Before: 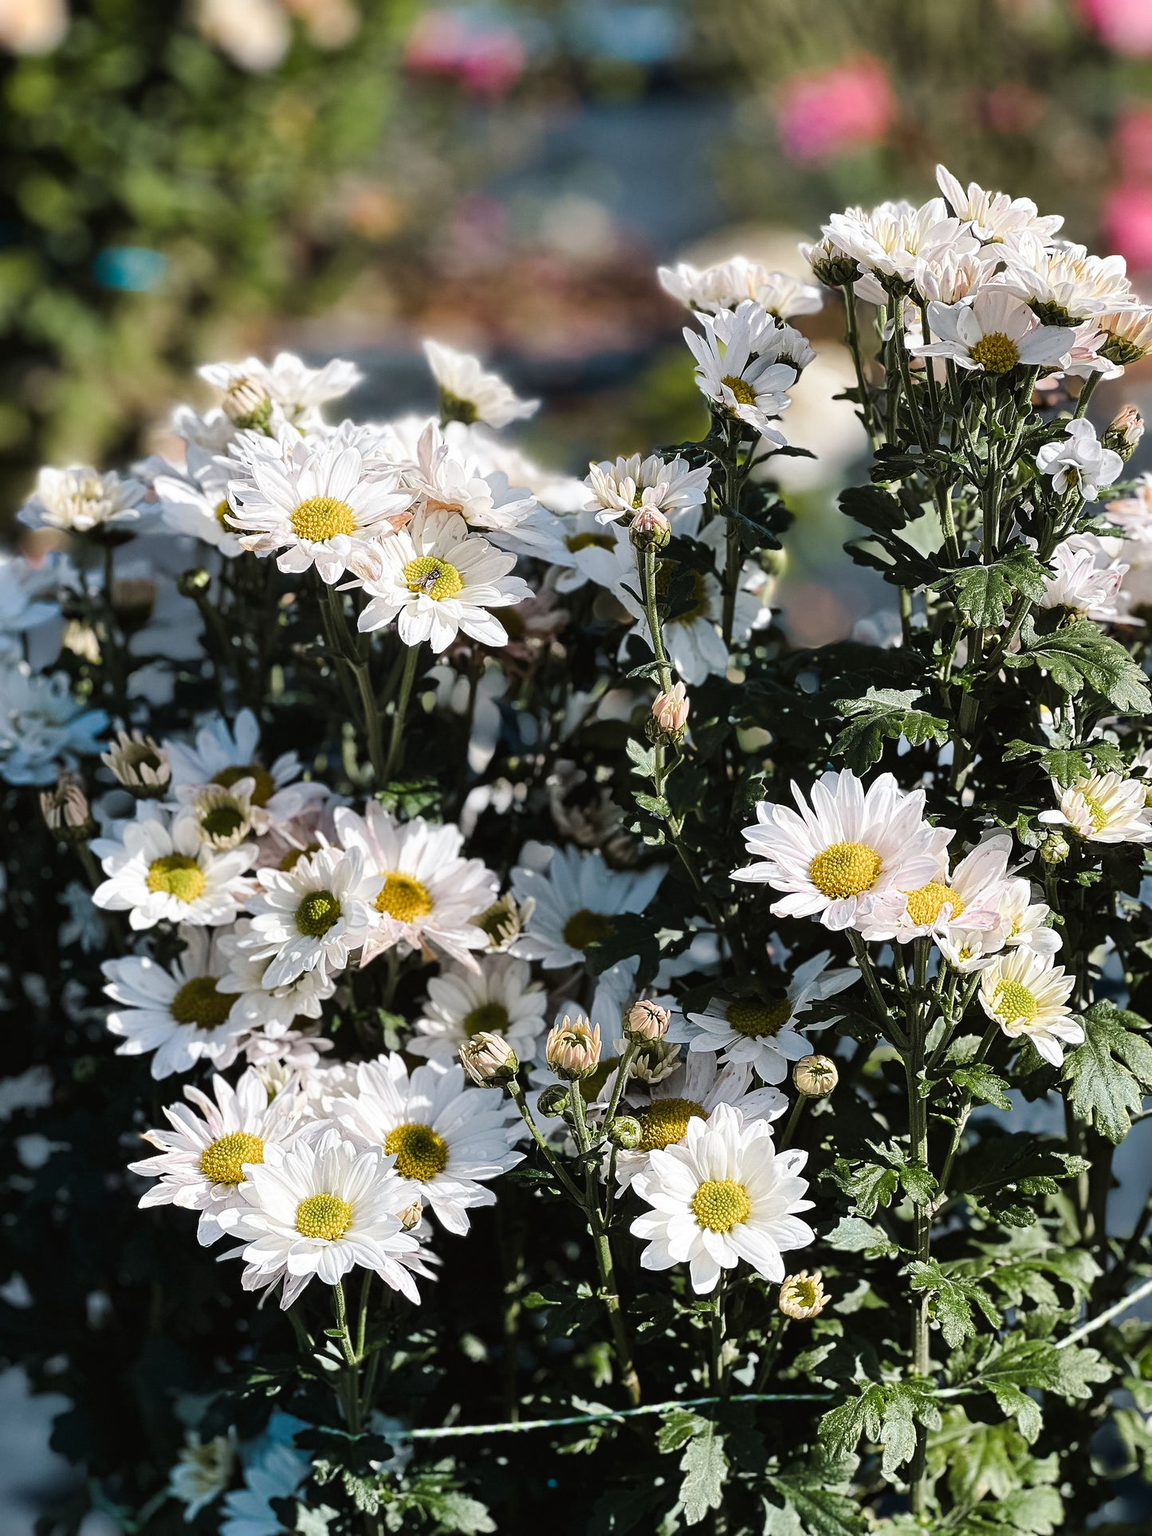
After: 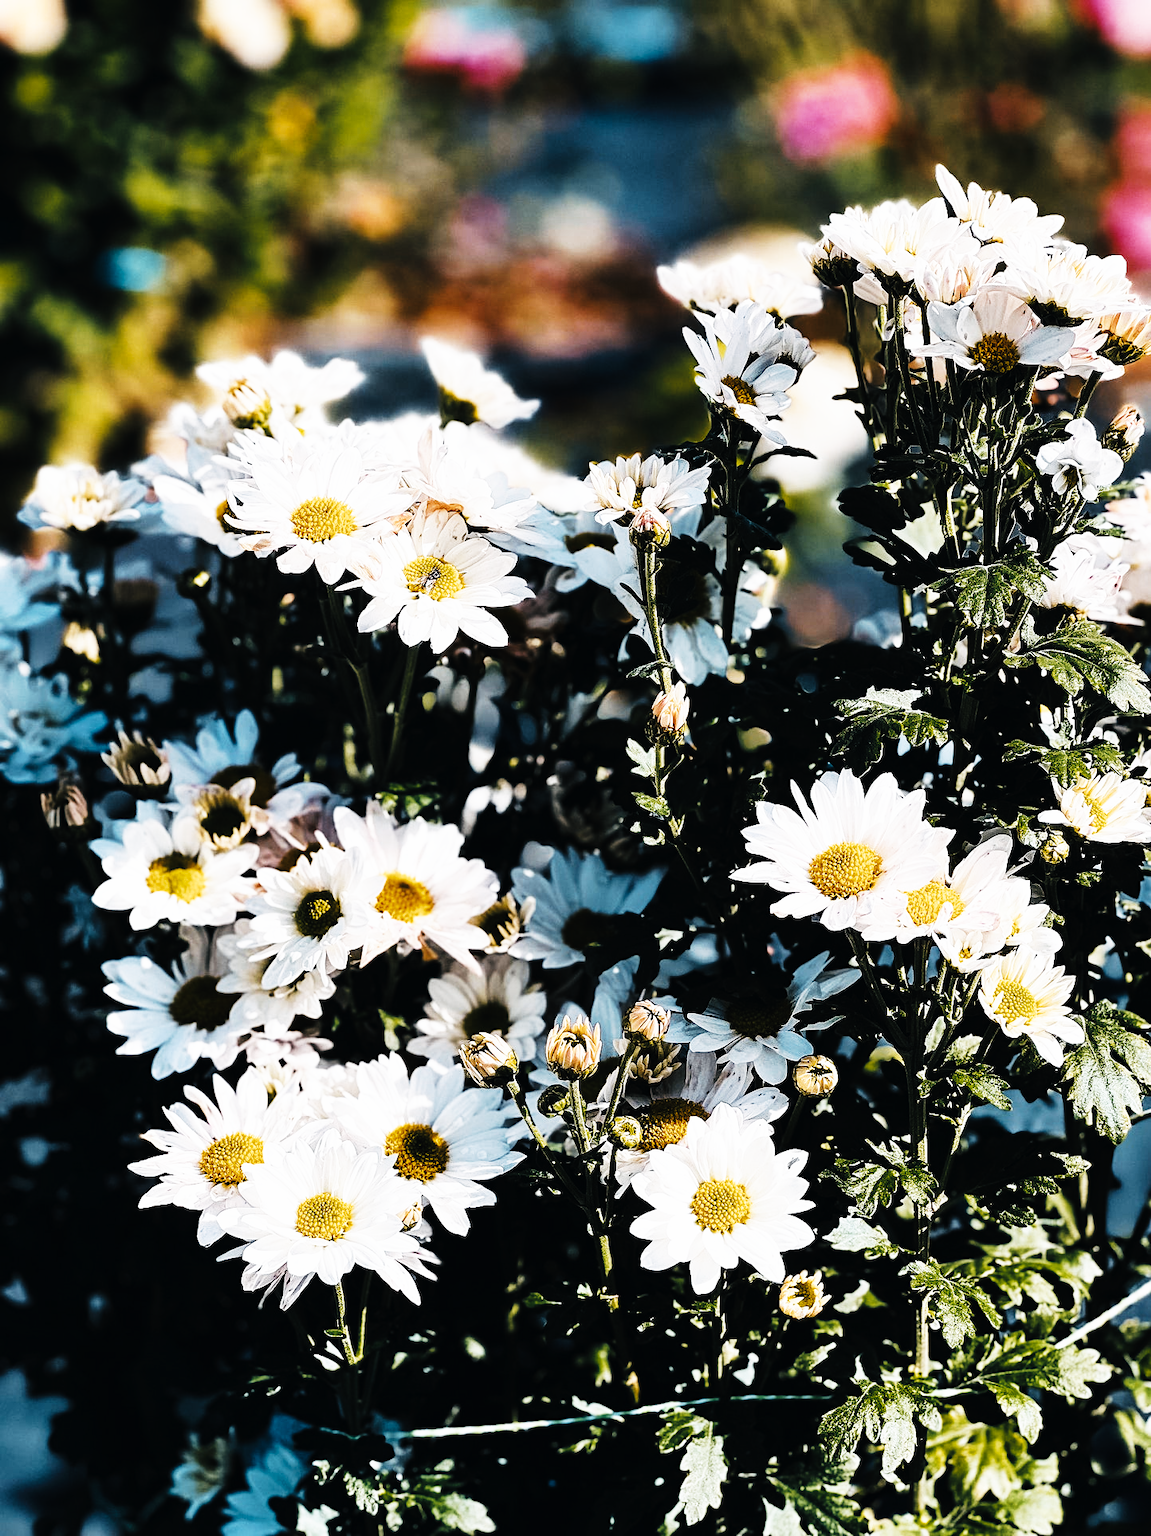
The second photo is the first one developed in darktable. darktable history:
tone curve: curves: ch0 [(0, 0) (0.003, 0.006) (0.011, 0.008) (0.025, 0.011) (0.044, 0.015) (0.069, 0.019) (0.1, 0.023) (0.136, 0.03) (0.177, 0.042) (0.224, 0.065) (0.277, 0.103) (0.335, 0.177) (0.399, 0.294) (0.468, 0.463) (0.543, 0.639) (0.623, 0.805) (0.709, 0.909) (0.801, 0.967) (0.898, 0.989) (1, 1)], preserve colors none
color look up table: target L [92.91, 69.52, 71.09, 56.84, 71.71, 68.15, 56.6, 49.75, 64.57, 53.31, 55.55, 35.17, 24.23, 200, 68.07, 63.72, 64.51, 44.67, 47.43, 48.15, 46.38, 40.87, 32.62, 8.04, 84.4, 68.81, 55.79, 43.69, 56.13, 49.25, 50.25, 47.24, 41.19, 39.26, 37.86, 42.81, 41.49, 28.88, 28.57, 24.06, 36.2, 15.71, 6.896, 56.79, 73.71, 70.96, 58.88, 53.24, 46.46], target a [-3.757, 1.88, -20.08, -15.39, 0.121, -19.81, -16.64, -18.8, 1.493, -14.99, -10.26, -15.93, -11.24, 0, 6.145, 5.407, 9.795, 32.03, 25.32, 13.13, 23.75, 10.5, 19.91, 2.705, 6.822, 15.71, 25.62, 32.79, 16.9, 30.09, -1.944, -0.04, -2.747, 28.59, 29.14, -2.001, -0.019, -2.575, 21.8, 19.85, 0.829, 34.02, -1.248, -14.42, -15.21, -9.022, -10.08, -10.87, -9.5], target b [16.75, 39.22, -16.38, -11.94, 34.82, 11.19, 28.62, 9.134, 36.66, -6.583, 22.11, 8.211, 9.1, 0, 30.3, 36.54, 19.09, -2.284, 27.37, 27.29, 5.627, 24.69, 35.85, 6.451, -2.859, -3.763, -20.23, -16.59, -14.96, -14.63, -25.01, -1.206, -15.05, -12.49, -21.97, -17.58, -19.17, -3.072, 2.429, -24.69, -17.48, -35.53, -19.04, -14.71, -15.01, -18.14, -10.55, -14.52, -7.992], num patches 49
